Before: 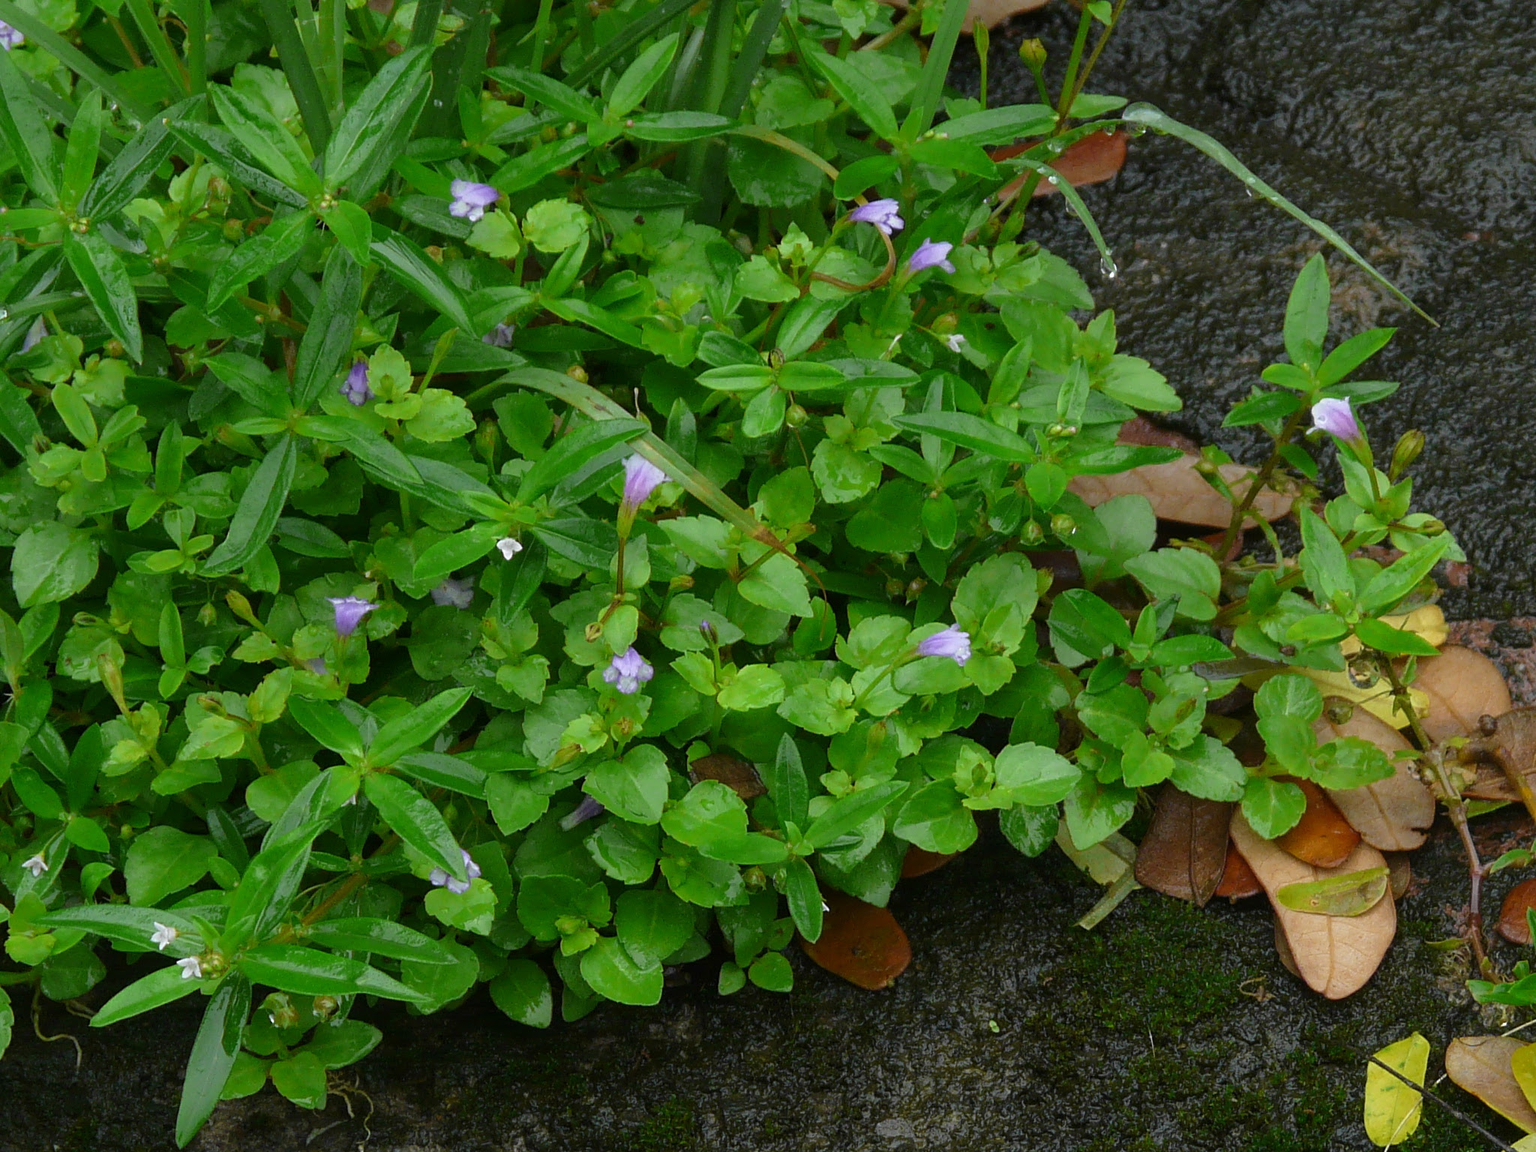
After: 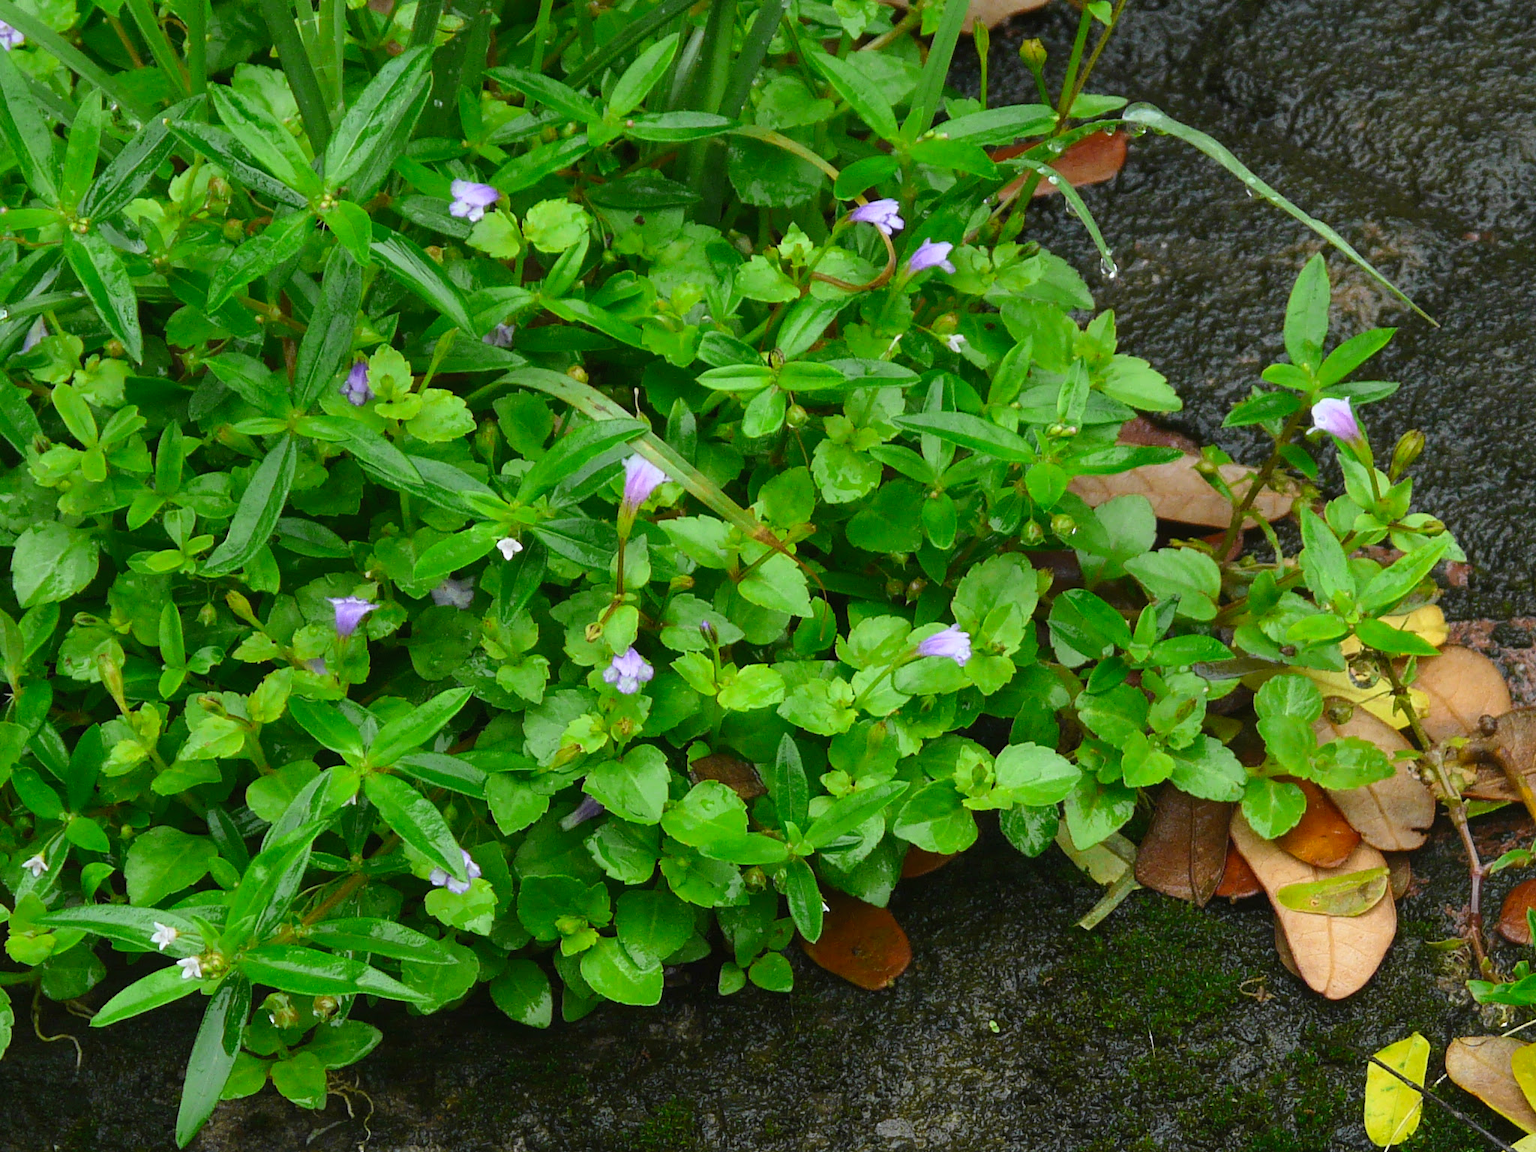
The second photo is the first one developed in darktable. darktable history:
contrast brightness saturation: contrast 0.202, brightness 0.16, saturation 0.227
